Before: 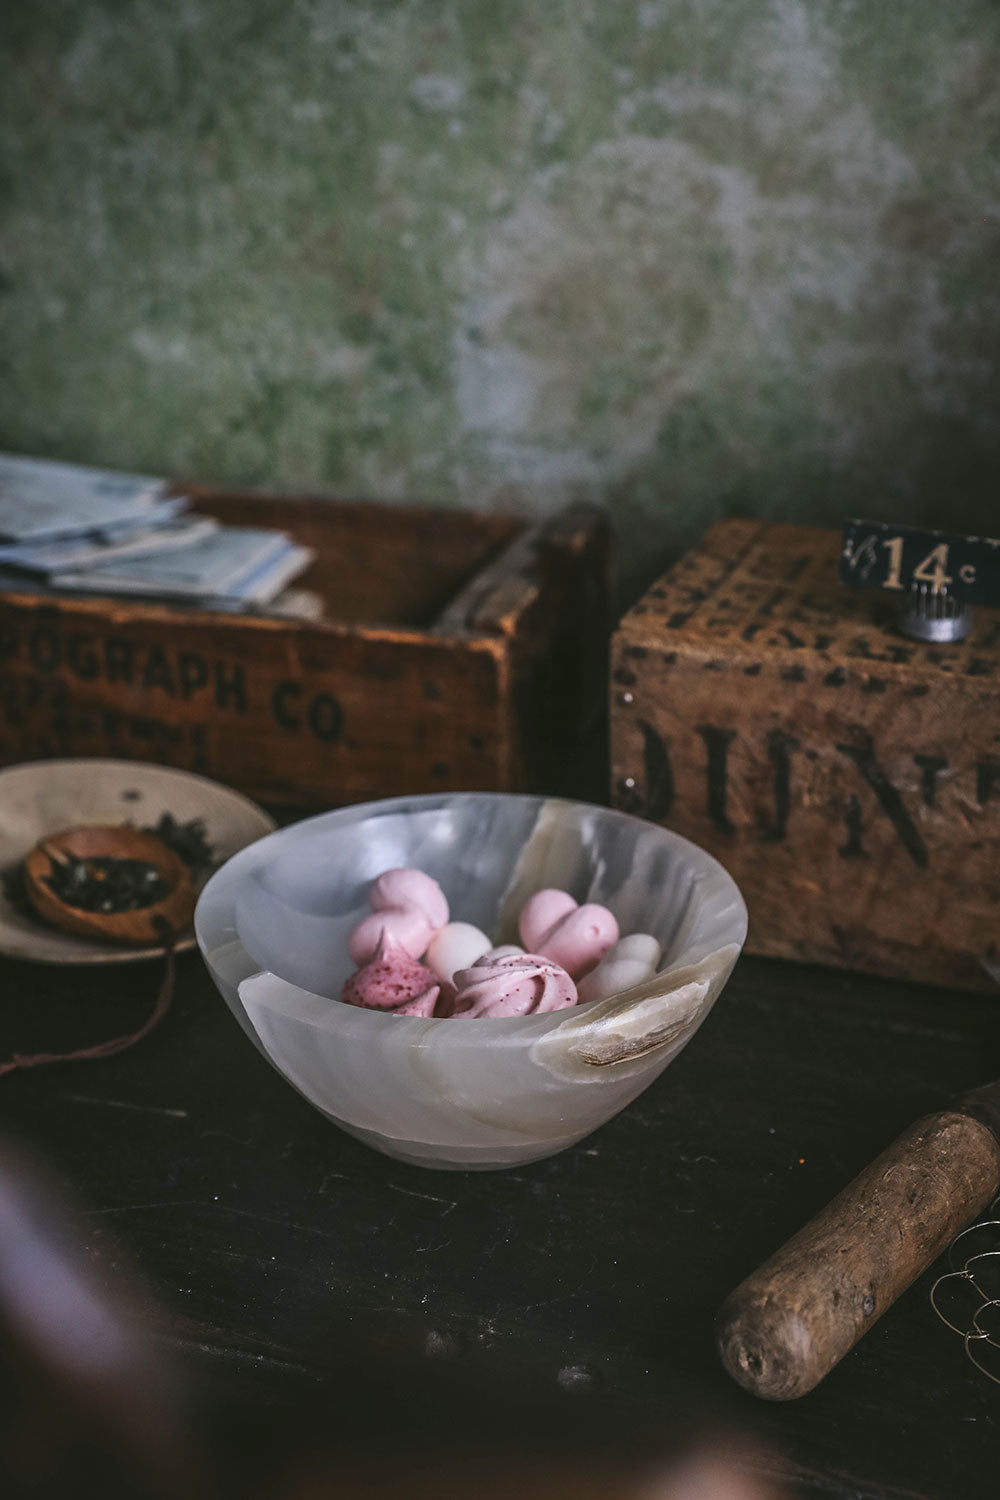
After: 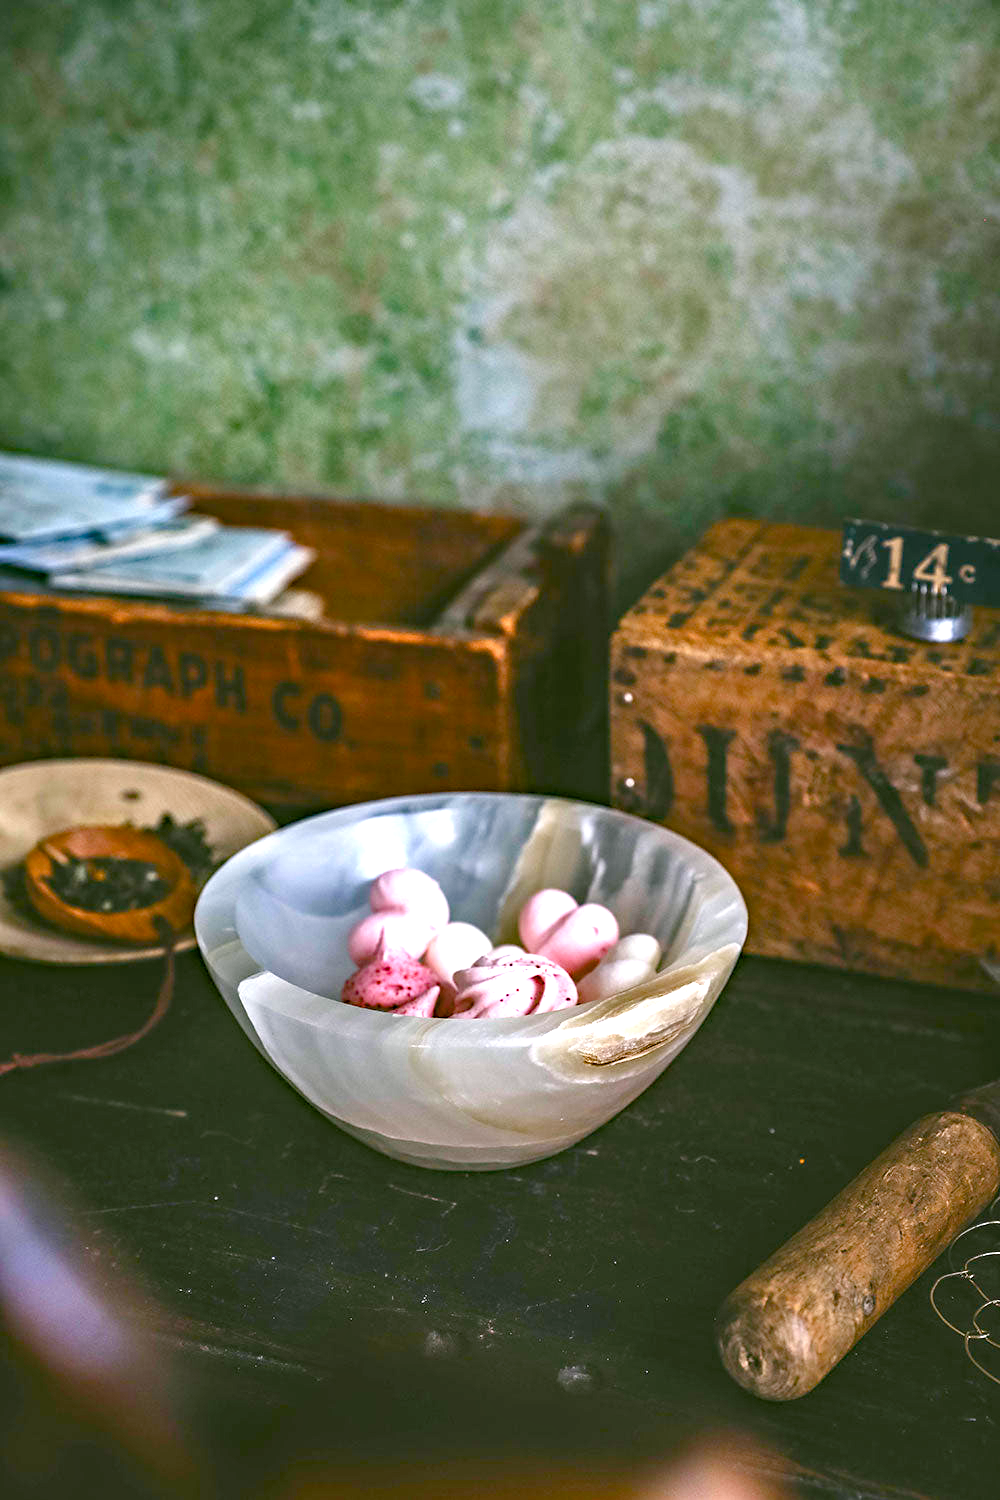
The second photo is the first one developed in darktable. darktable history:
color balance rgb: shadows lift › chroma 0.973%, shadows lift › hue 110.86°, linear chroma grading › global chroma 14.943%, perceptual saturation grading › global saturation 20%, perceptual saturation grading › highlights -25.152%, perceptual saturation grading › shadows 50.156%
exposure: black level correction 0, exposure 1.463 EV, compensate highlight preservation false
haze removal: strength 0.292, distance 0.246, compatibility mode true, adaptive false
